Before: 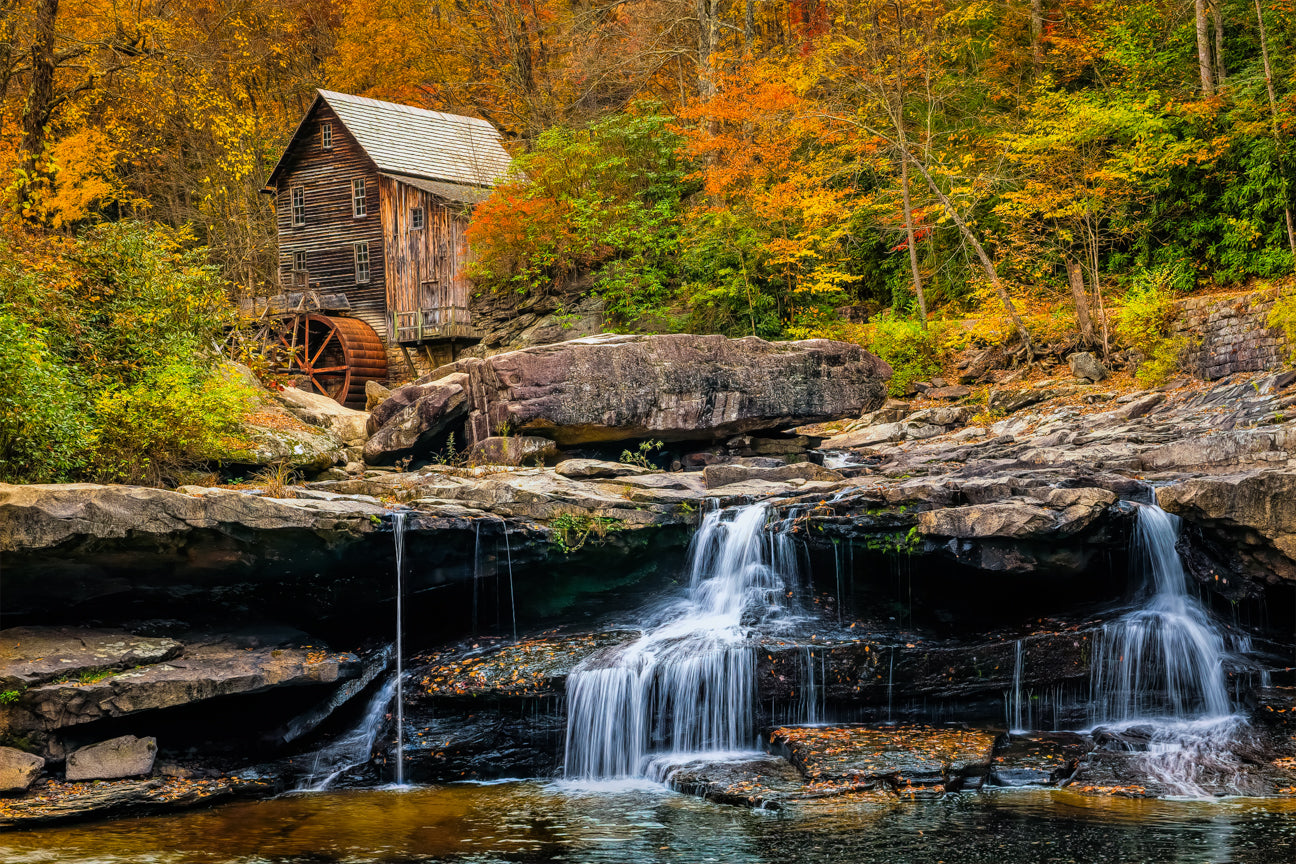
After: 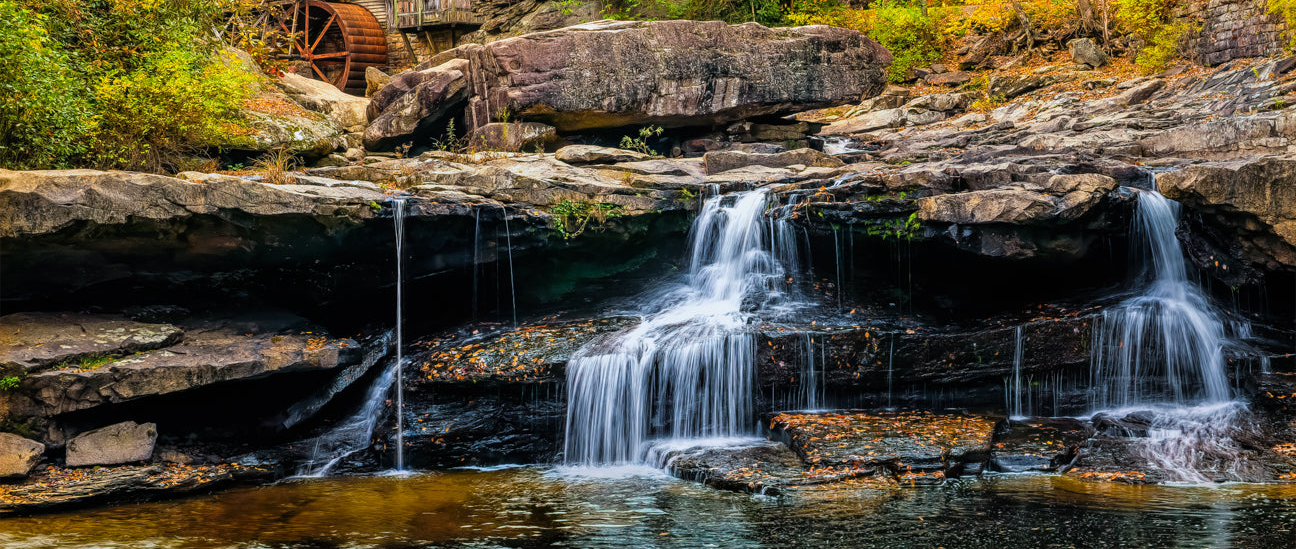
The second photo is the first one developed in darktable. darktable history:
white balance: emerald 1
crop and rotate: top 36.435%
